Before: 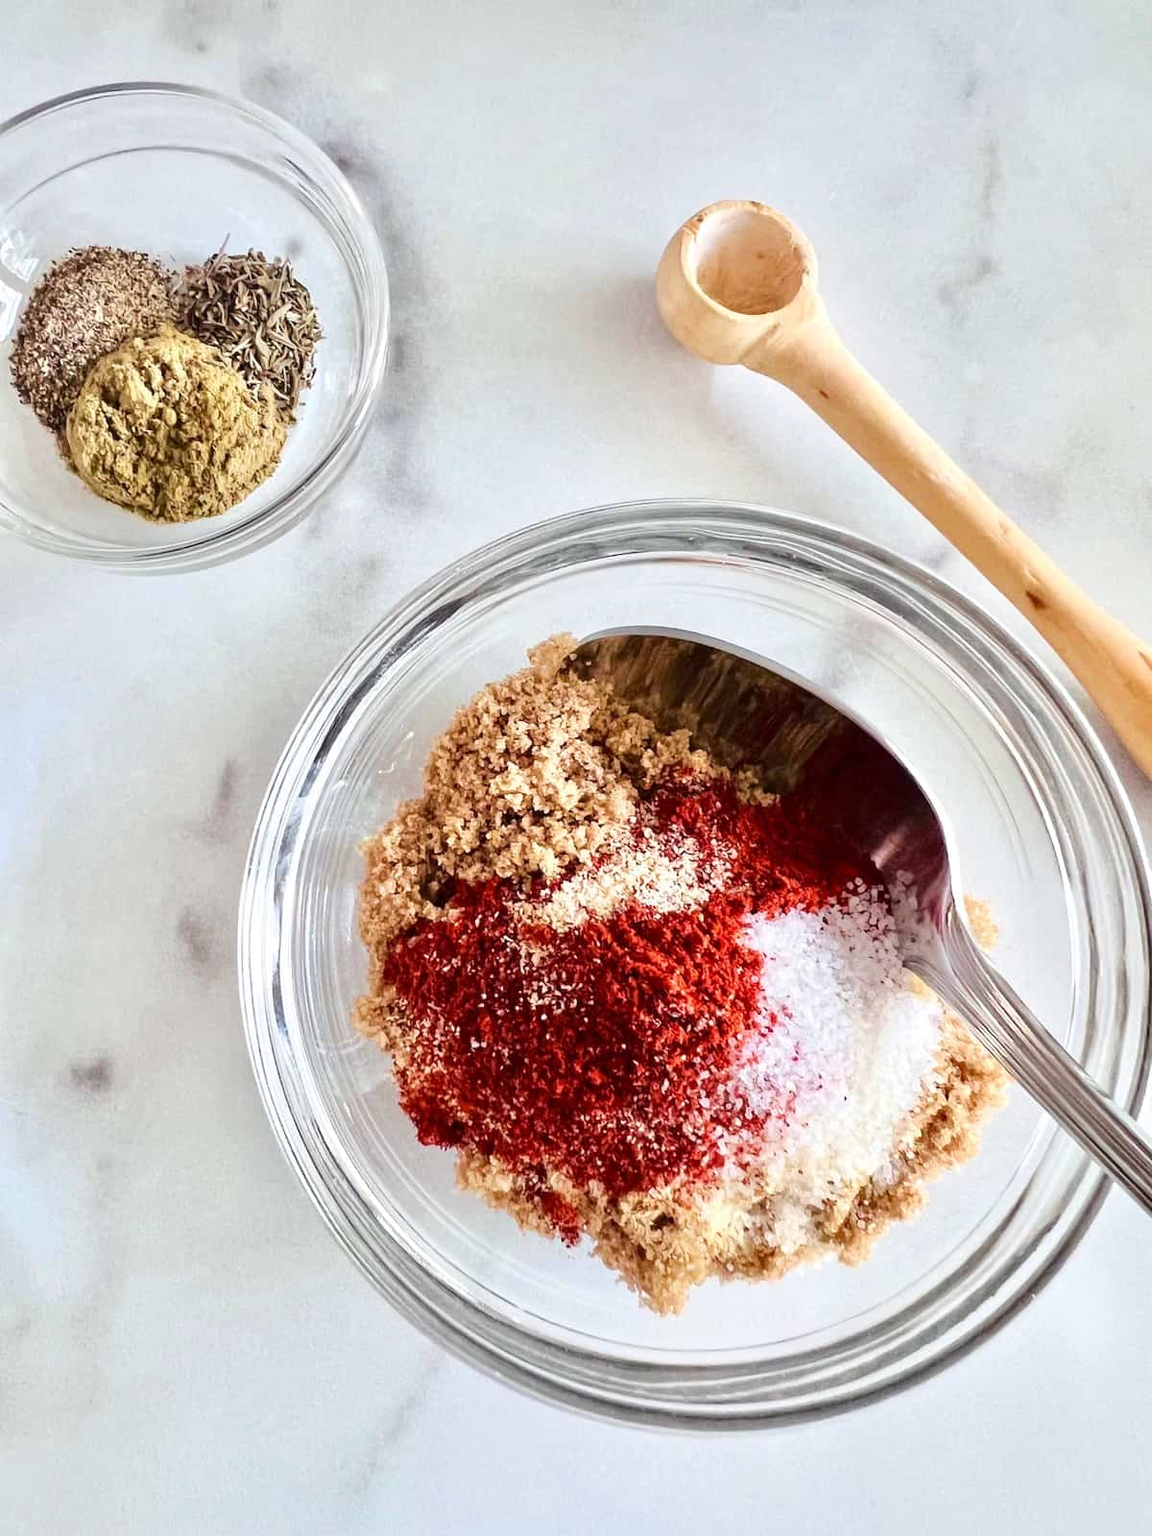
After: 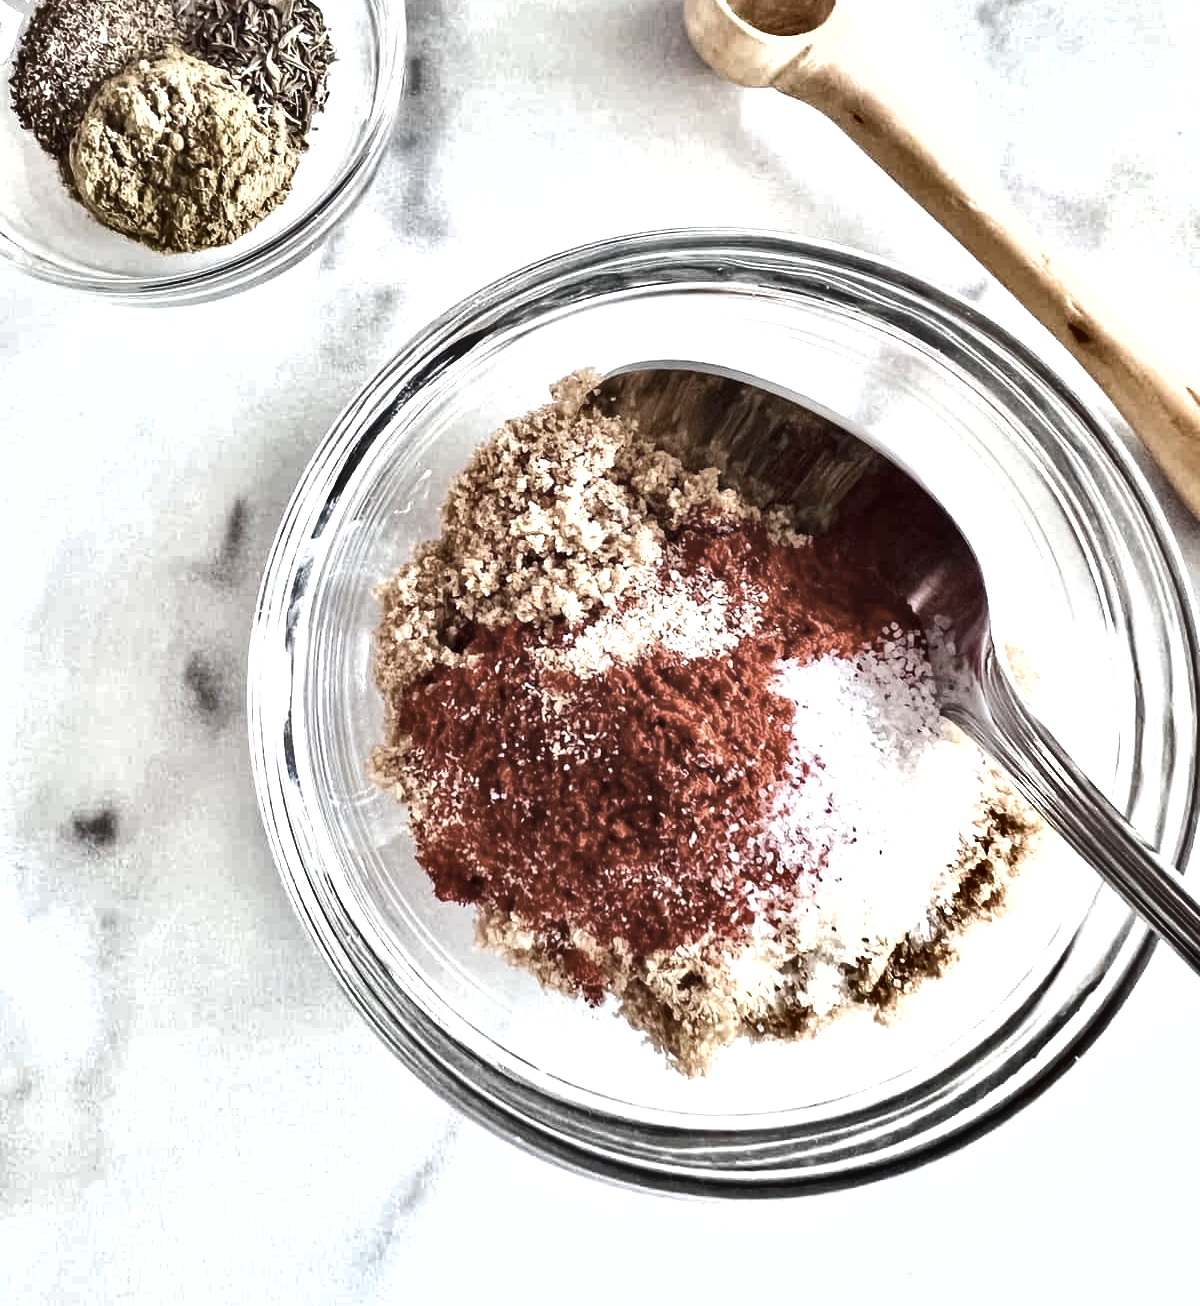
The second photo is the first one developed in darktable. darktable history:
crop and rotate: top 18.35%
shadows and highlights: shadows 60.86, highlights -60.23, soften with gaussian
color correction: highlights b* 0, saturation 0.465
exposure: black level correction 0.001, exposure 0.5 EV, compensate highlight preservation false
